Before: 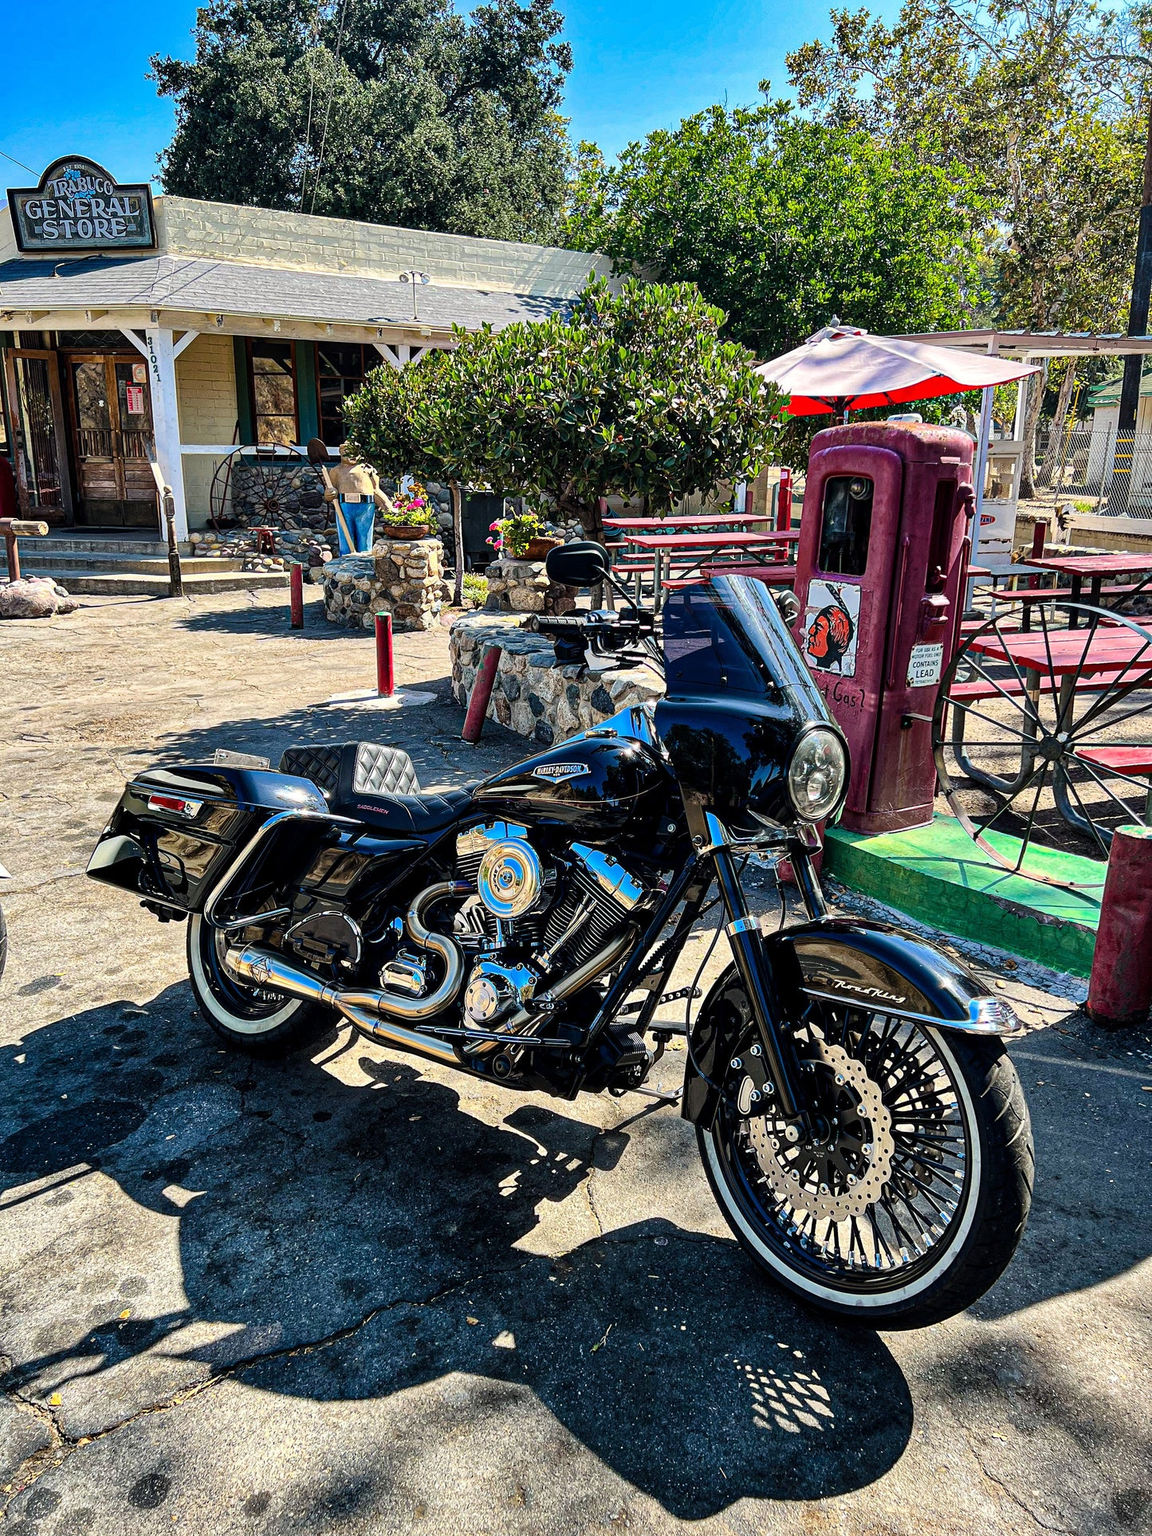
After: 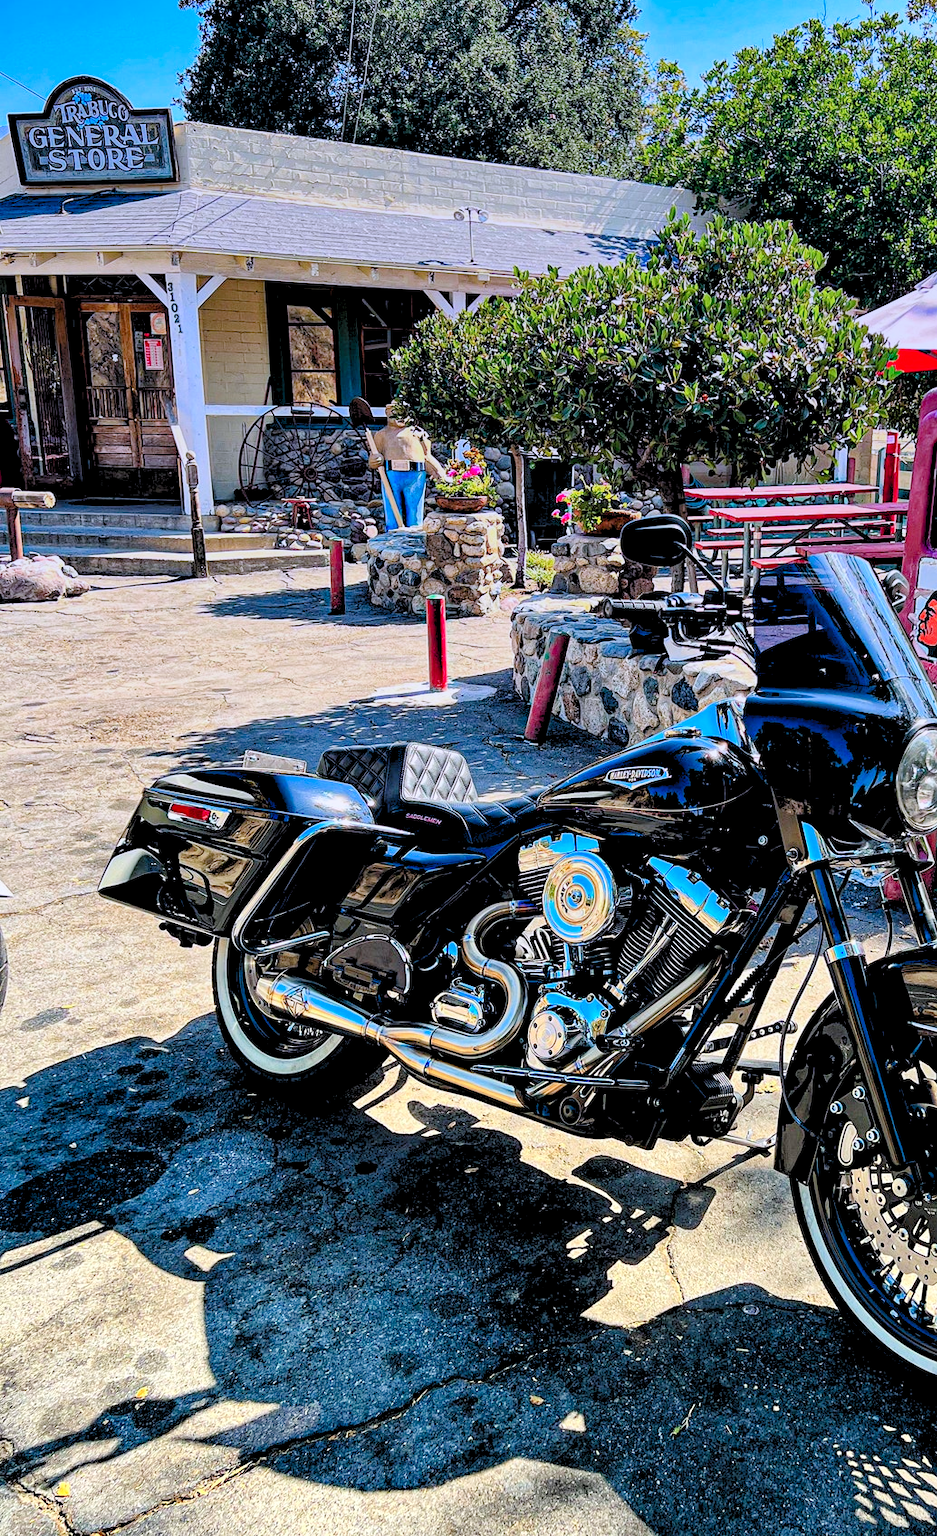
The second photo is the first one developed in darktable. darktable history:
crop: top 5.803%, right 27.864%, bottom 5.804%
graduated density: hue 238.83°, saturation 50%
levels: levels [0.072, 0.414, 0.976]
